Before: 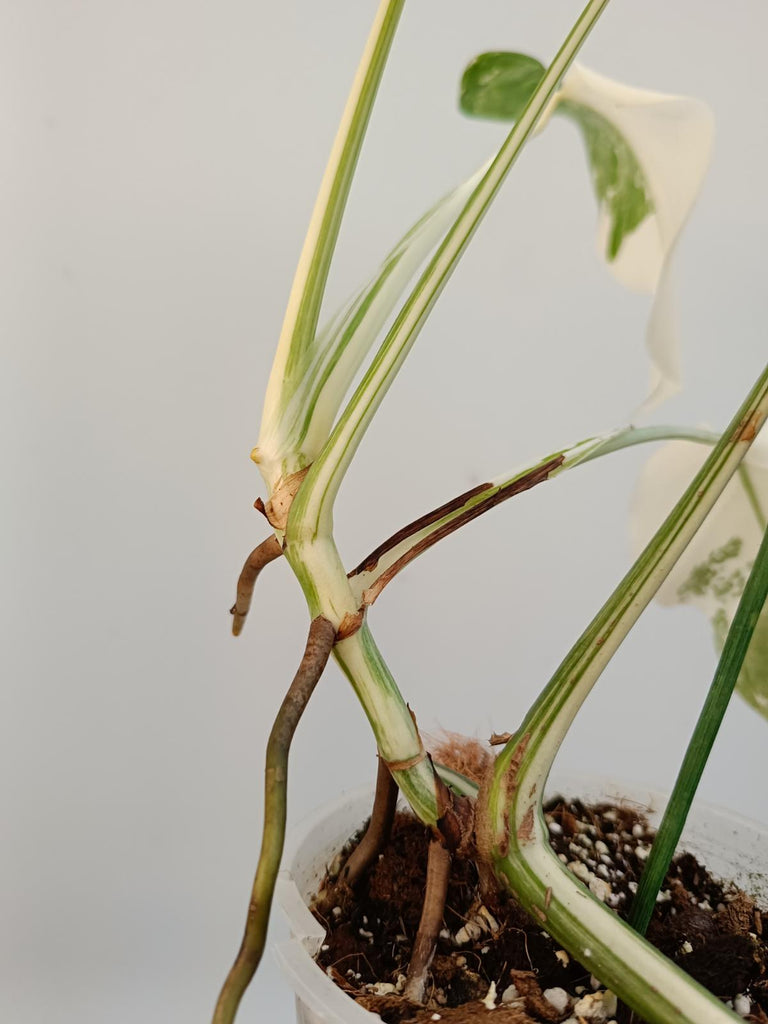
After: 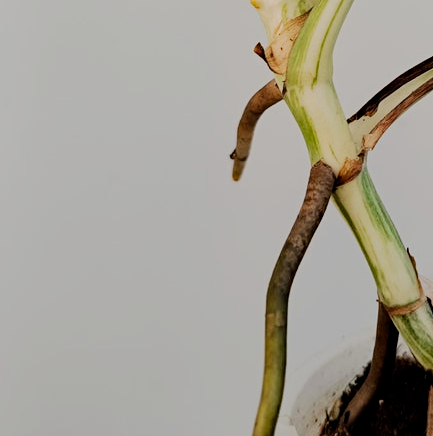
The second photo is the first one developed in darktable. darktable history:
crop: top 44.483%, right 43.593%, bottom 12.892%
exposure: exposure 0.02 EV, compensate highlight preservation false
filmic rgb: black relative exposure -5 EV, hardness 2.88, contrast 1.3
tone curve: curves: ch0 [(0, 0) (0.003, 0.003) (0.011, 0.011) (0.025, 0.025) (0.044, 0.044) (0.069, 0.068) (0.1, 0.098) (0.136, 0.134) (0.177, 0.175) (0.224, 0.221) (0.277, 0.273) (0.335, 0.33) (0.399, 0.393) (0.468, 0.461) (0.543, 0.534) (0.623, 0.614) (0.709, 0.69) (0.801, 0.752) (0.898, 0.835) (1, 1)], preserve colors none
haze removal: adaptive false
